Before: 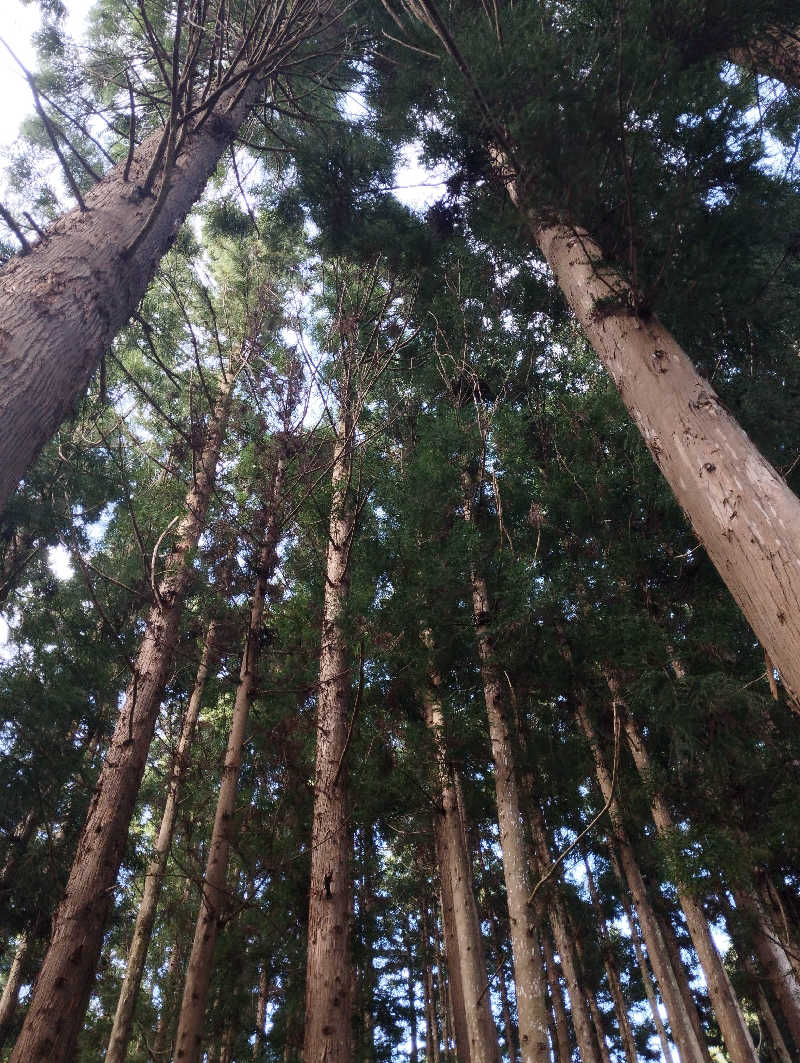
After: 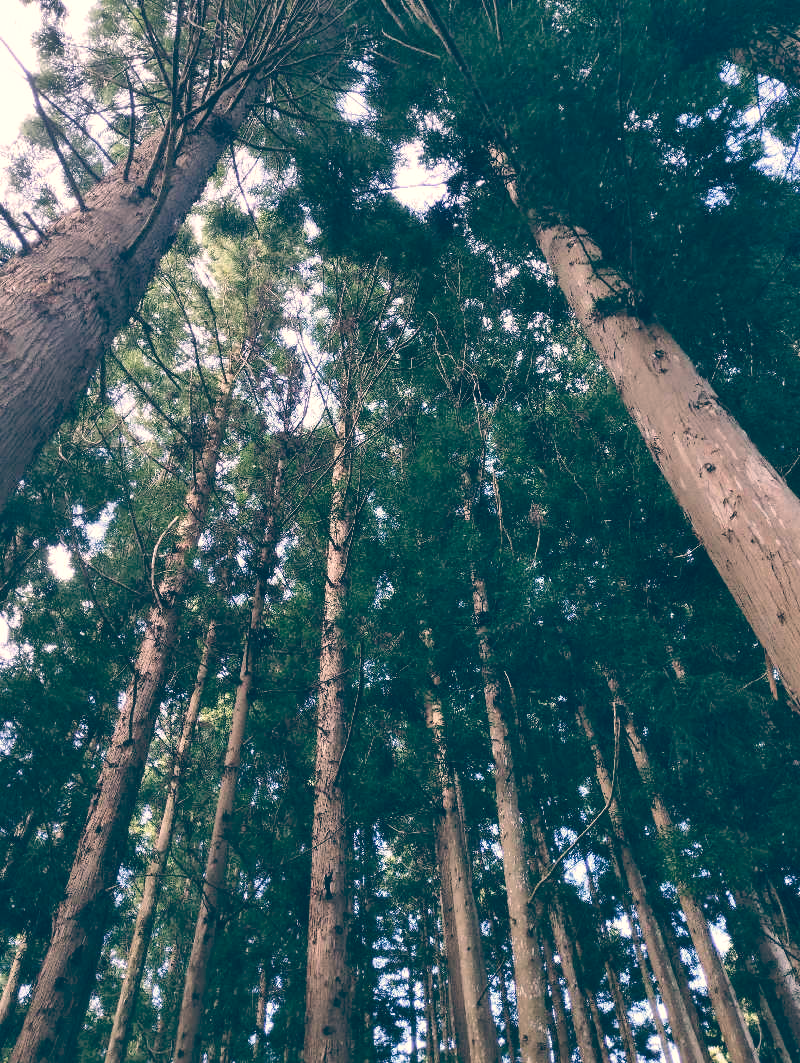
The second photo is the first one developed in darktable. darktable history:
color balance: lift [1.006, 0.985, 1.002, 1.015], gamma [1, 0.953, 1.008, 1.047], gain [1.076, 1.13, 1.004, 0.87]
shadows and highlights: radius 133.83, soften with gaussian
